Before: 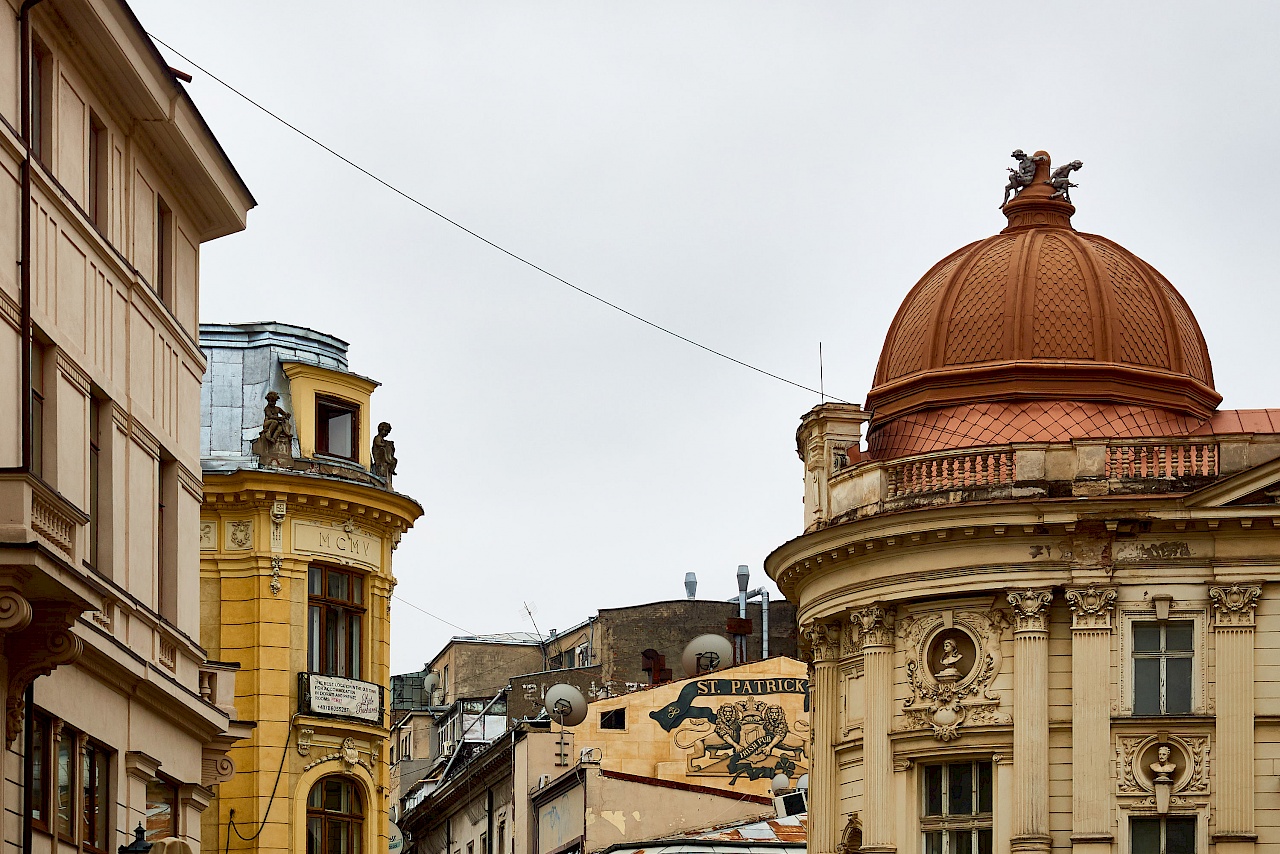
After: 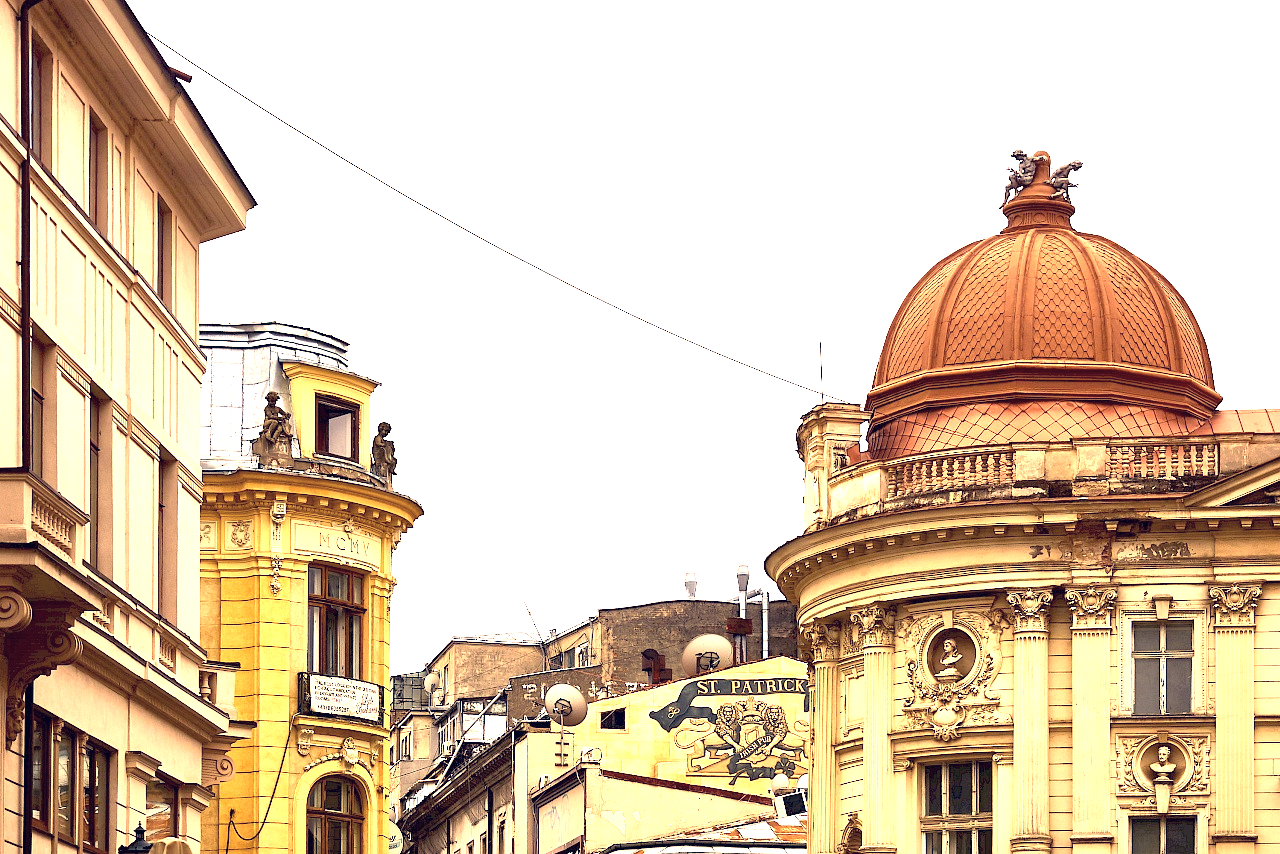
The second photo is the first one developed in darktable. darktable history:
exposure: black level correction 0, exposure 1.741 EV, compensate exposure bias true, compensate highlight preservation false
color correction: highlights a* 19.59, highlights b* 27.49, shadows a* 3.46, shadows b* -17.28, saturation 0.73
tone equalizer: on, module defaults
